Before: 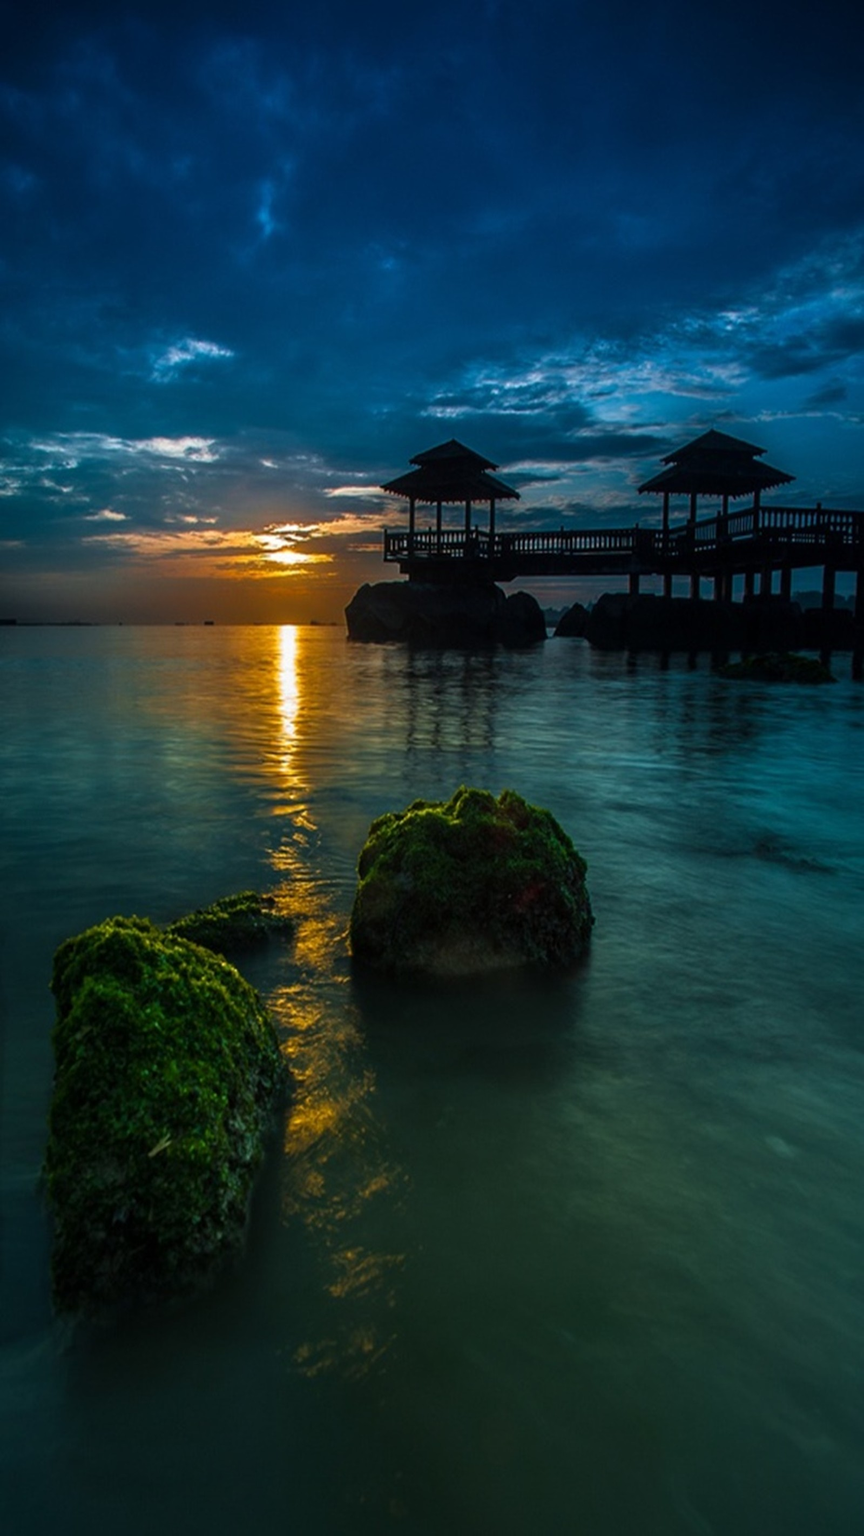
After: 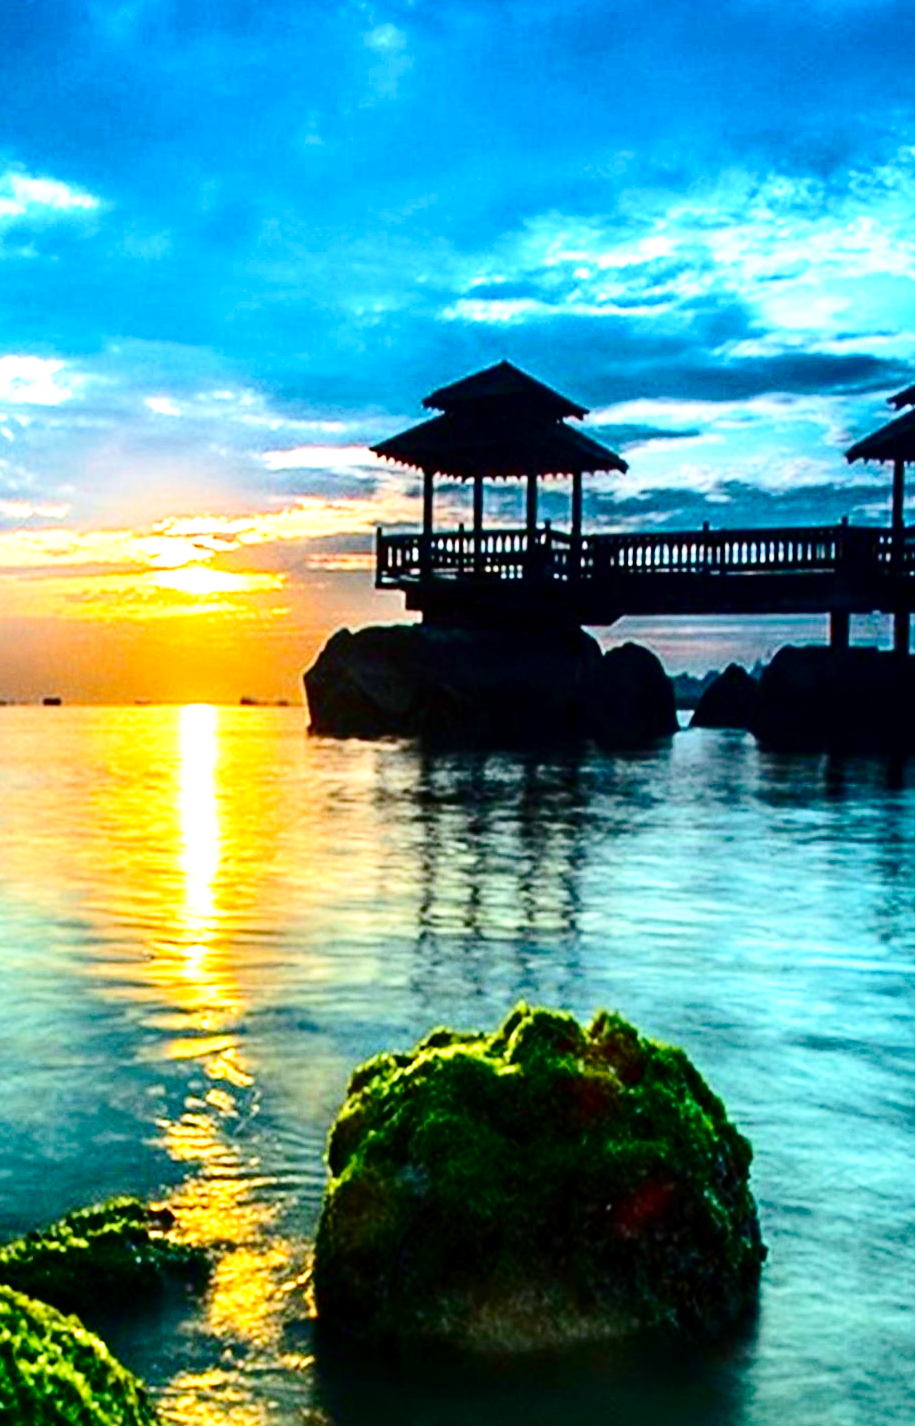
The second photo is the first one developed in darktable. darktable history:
crop: left 20.973%, top 15.911%, right 21.777%, bottom 33.915%
base curve: curves: ch0 [(0, 0) (0.028, 0.03) (0.121, 0.232) (0.46, 0.748) (0.859, 0.968) (1, 1)], preserve colors none
tone equalizer: edges refinement/feathering 500, mask exposure compensation -1.57 EV, preserve details no
local contrast: highlights 104%, shadows 103%, detail 119%, midtone range 0.2
contrast brightness saturation: contrast 0.302, brightness -0.073, saturation 0.169
exposure: black level correction 0, exposure 1.74 EV, compensate exposure bias true, compensate highlight preservation false
